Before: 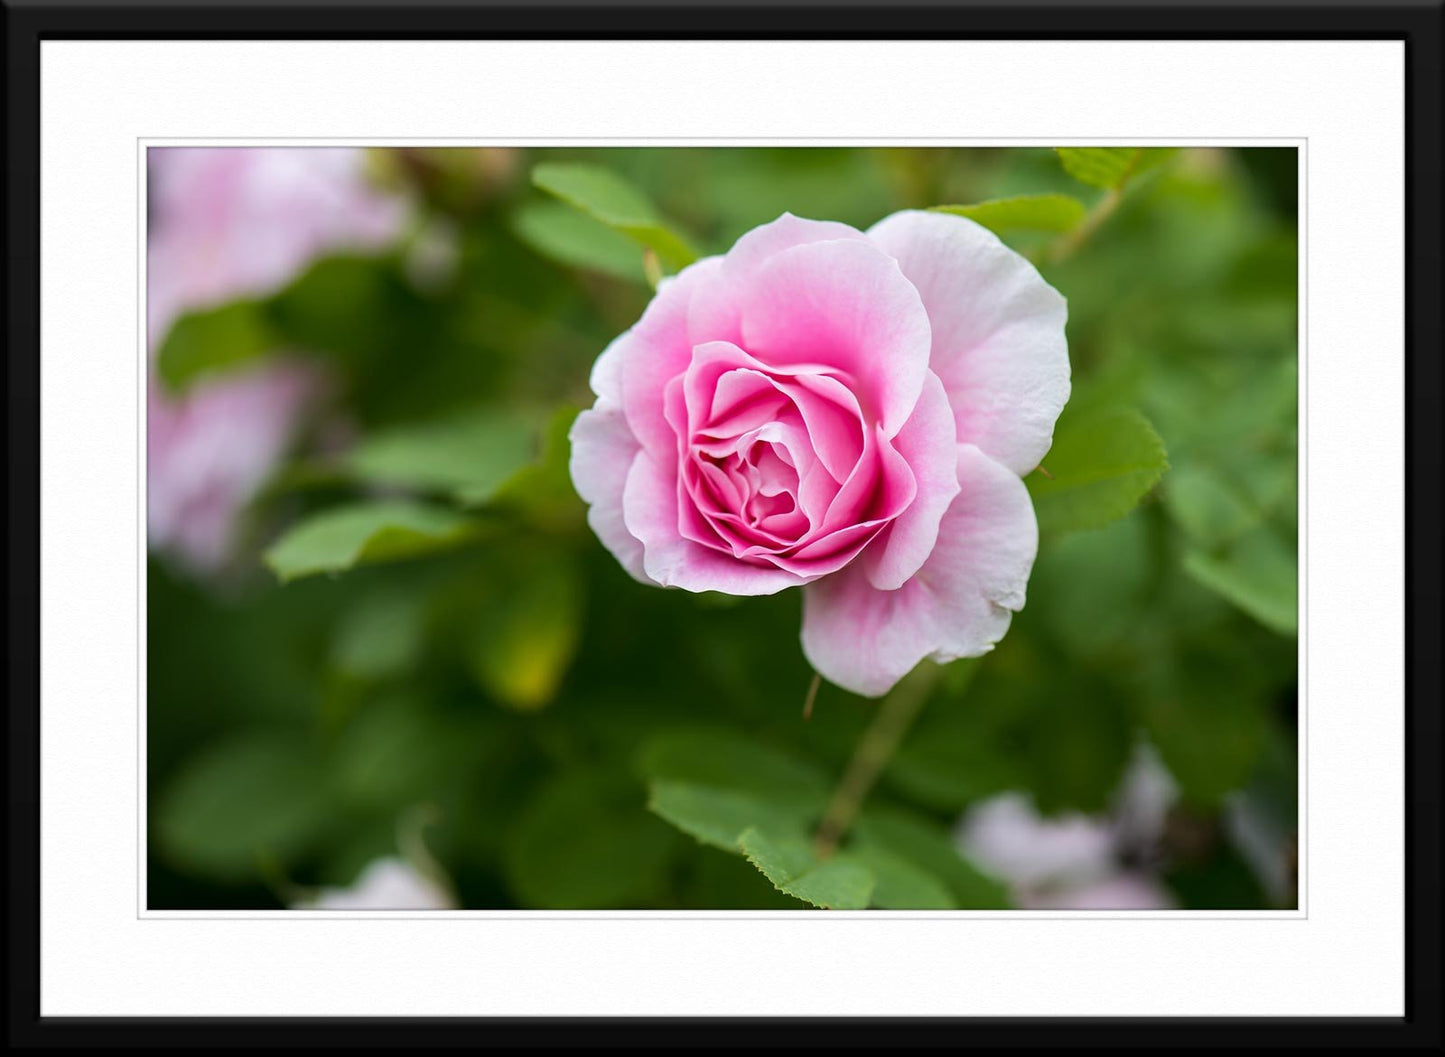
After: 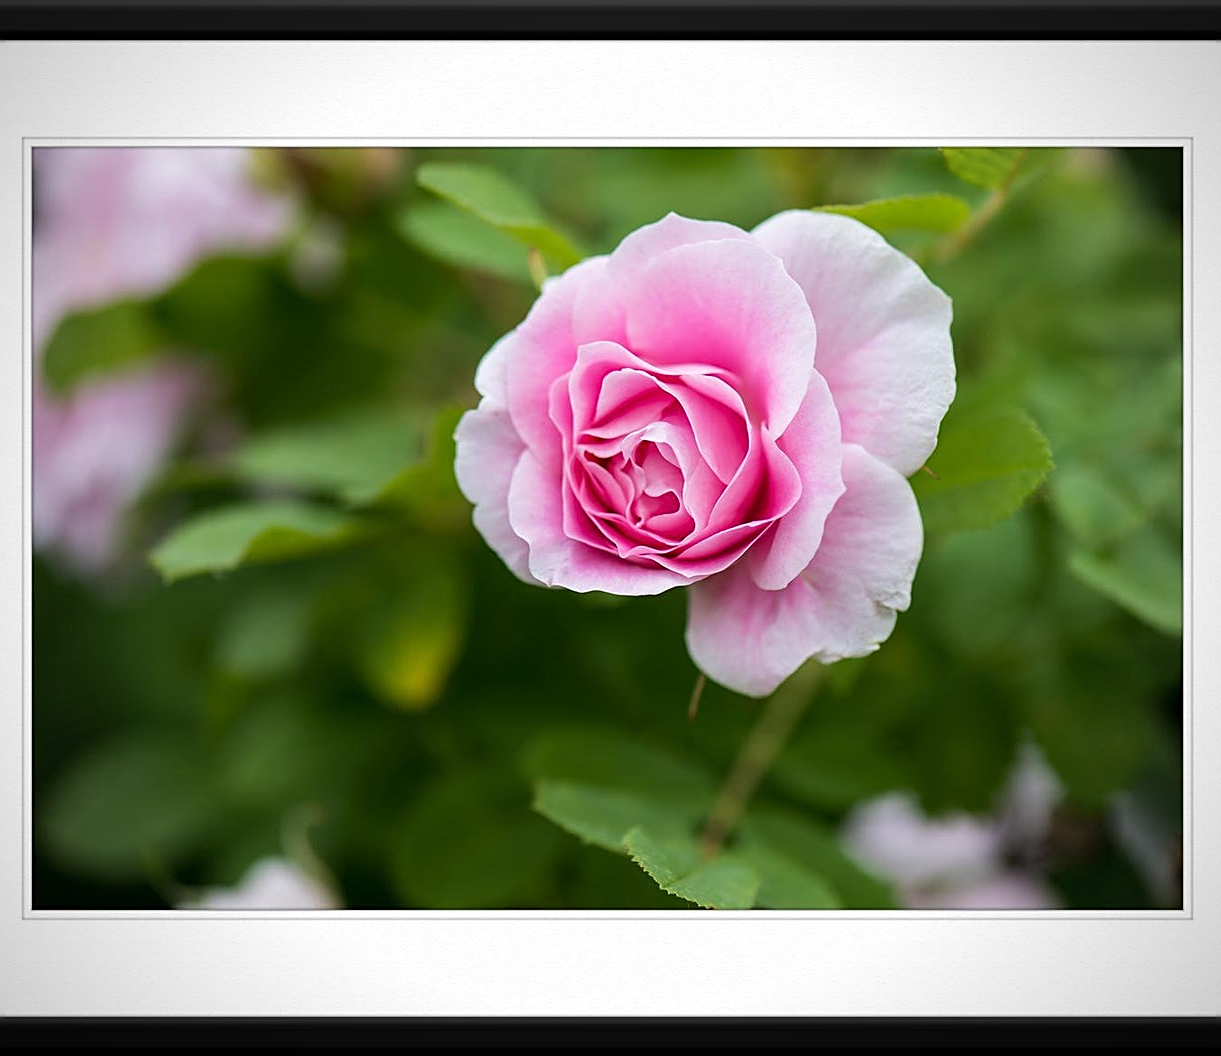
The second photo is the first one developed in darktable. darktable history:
sharpen: on, module defaults
crop: left 7.995%, right 7.476%
vignetting: fall-off radius 60.87%
